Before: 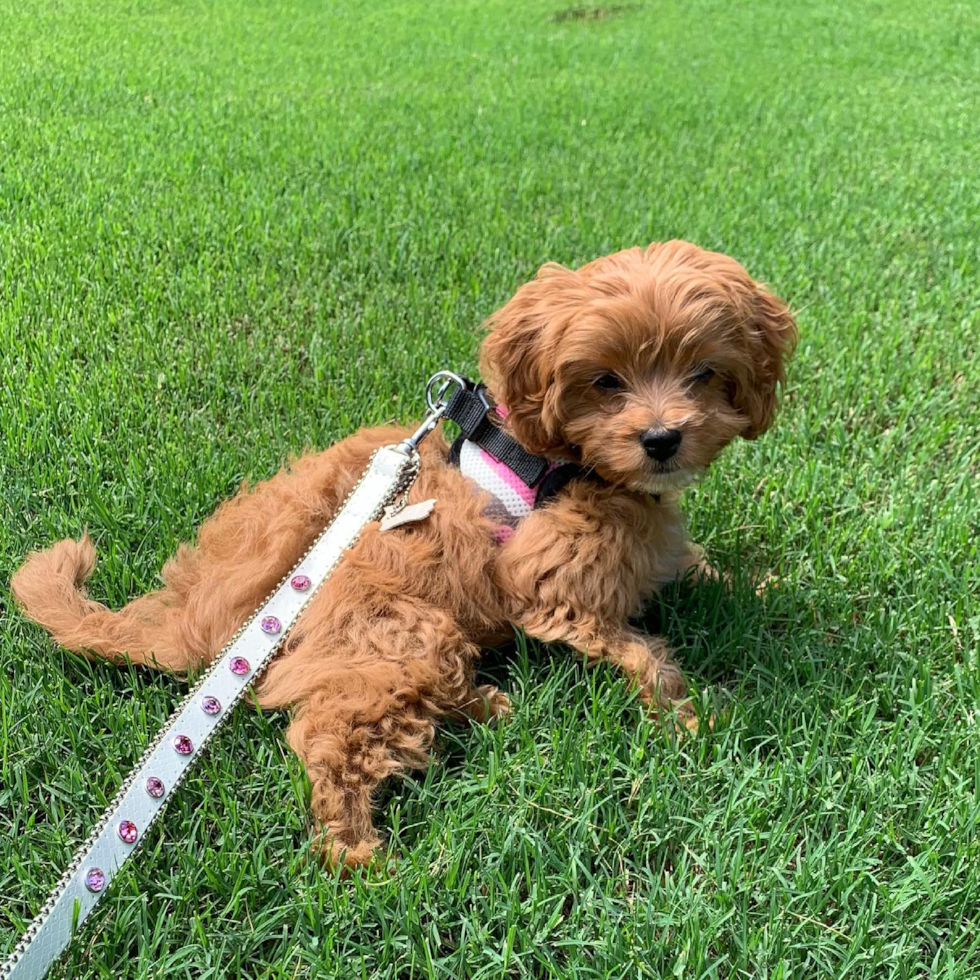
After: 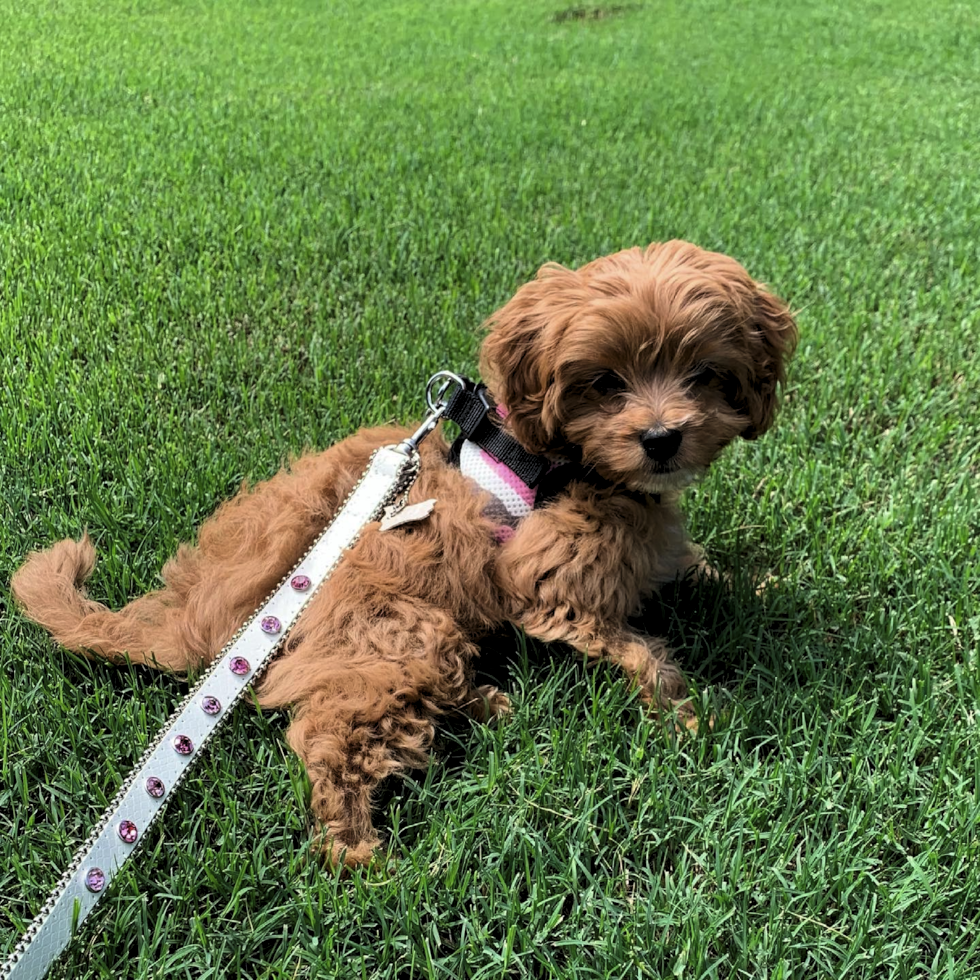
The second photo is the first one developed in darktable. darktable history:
levels: levels [0.116, 0.574, 1]
contrast brightness saturation: saturation -0.048
